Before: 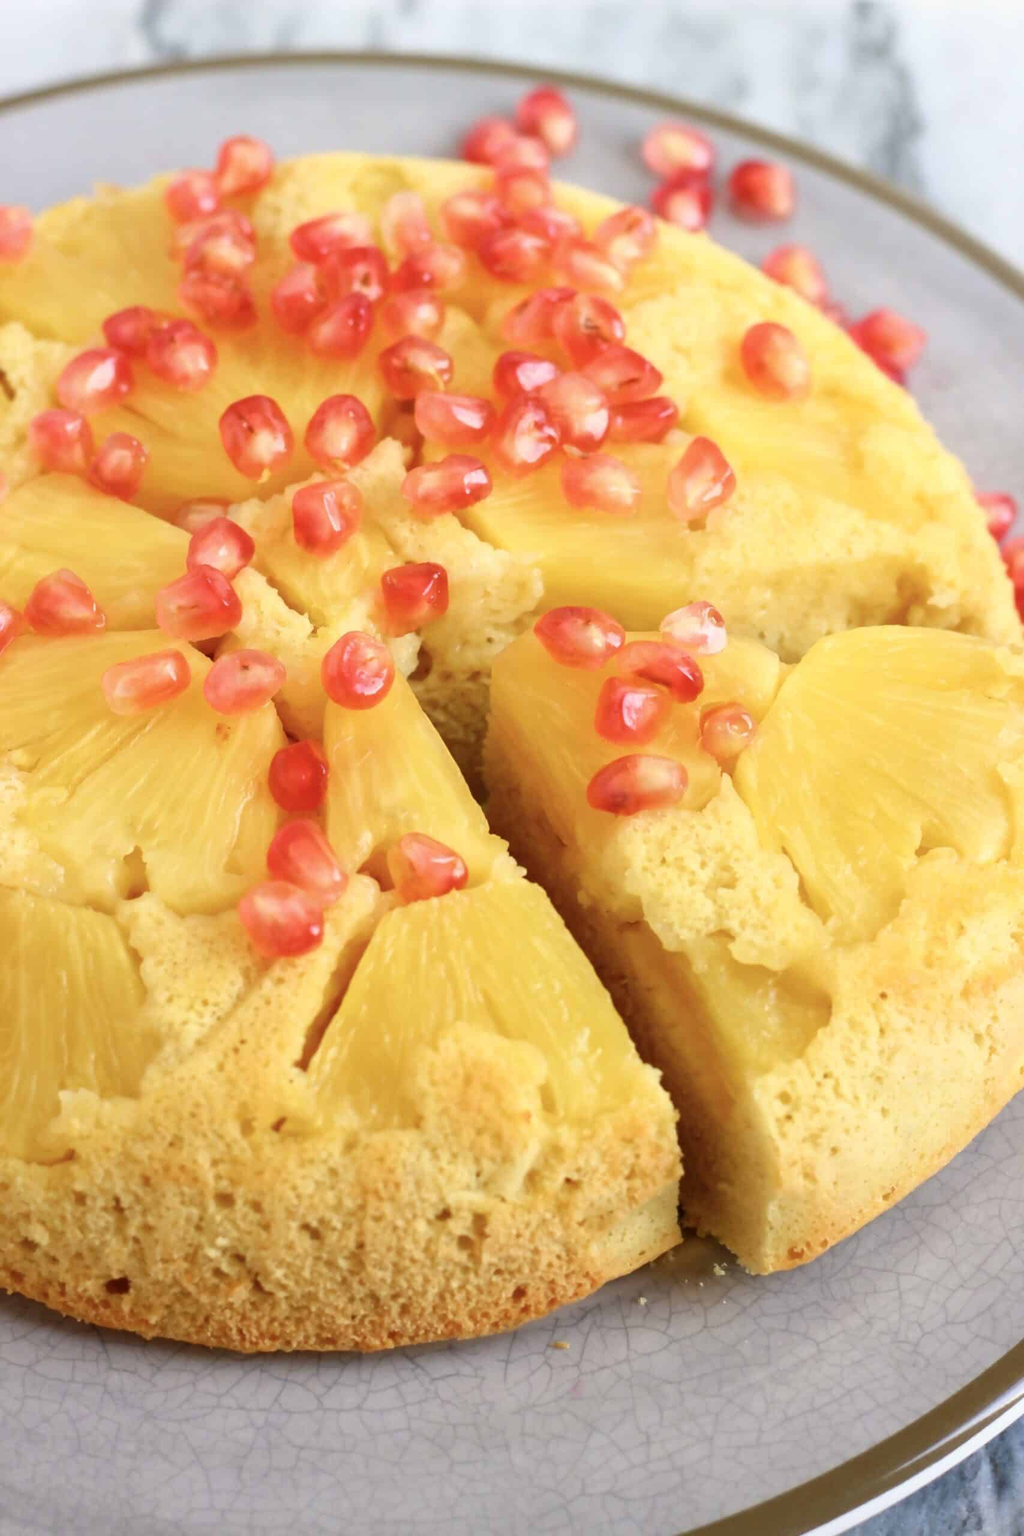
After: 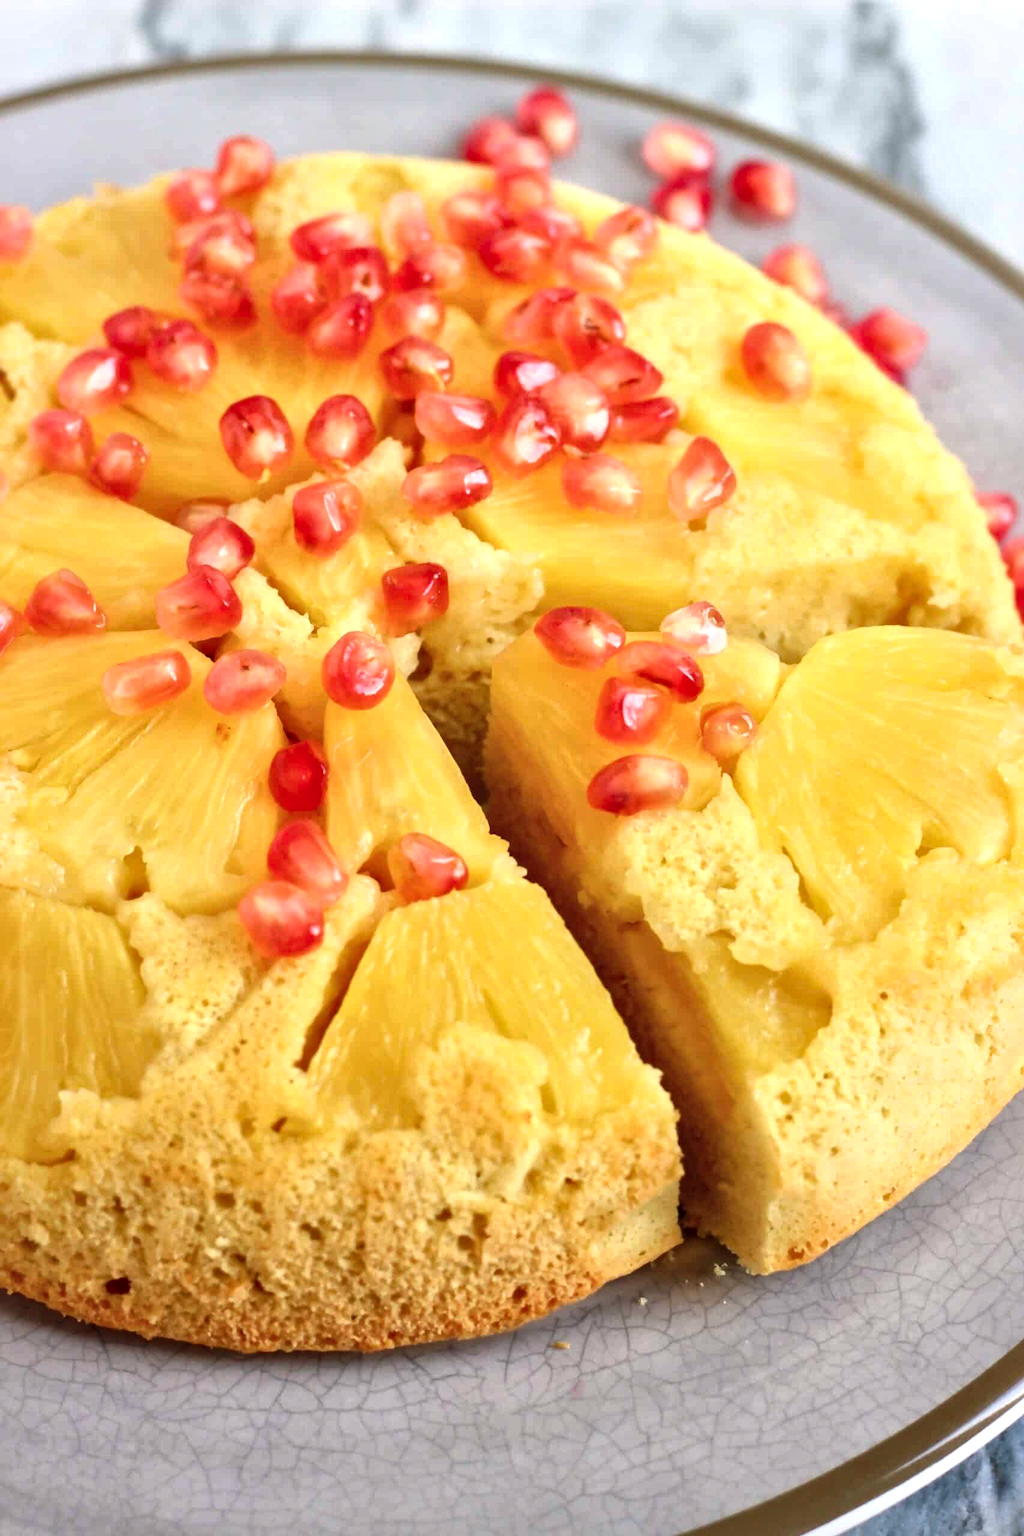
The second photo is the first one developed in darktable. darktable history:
color balance rgb: shadows lift › chroma 3.88%, shadows lift › hue 88.52°, power › hue 214.65°, global offset › chroma 0.1%, global offset › hue 252.4°, contrast 4.45%
local contrast: mode bilateral grid, contrast 50, coarseness 50, detail 150%, midtone range 0.2
